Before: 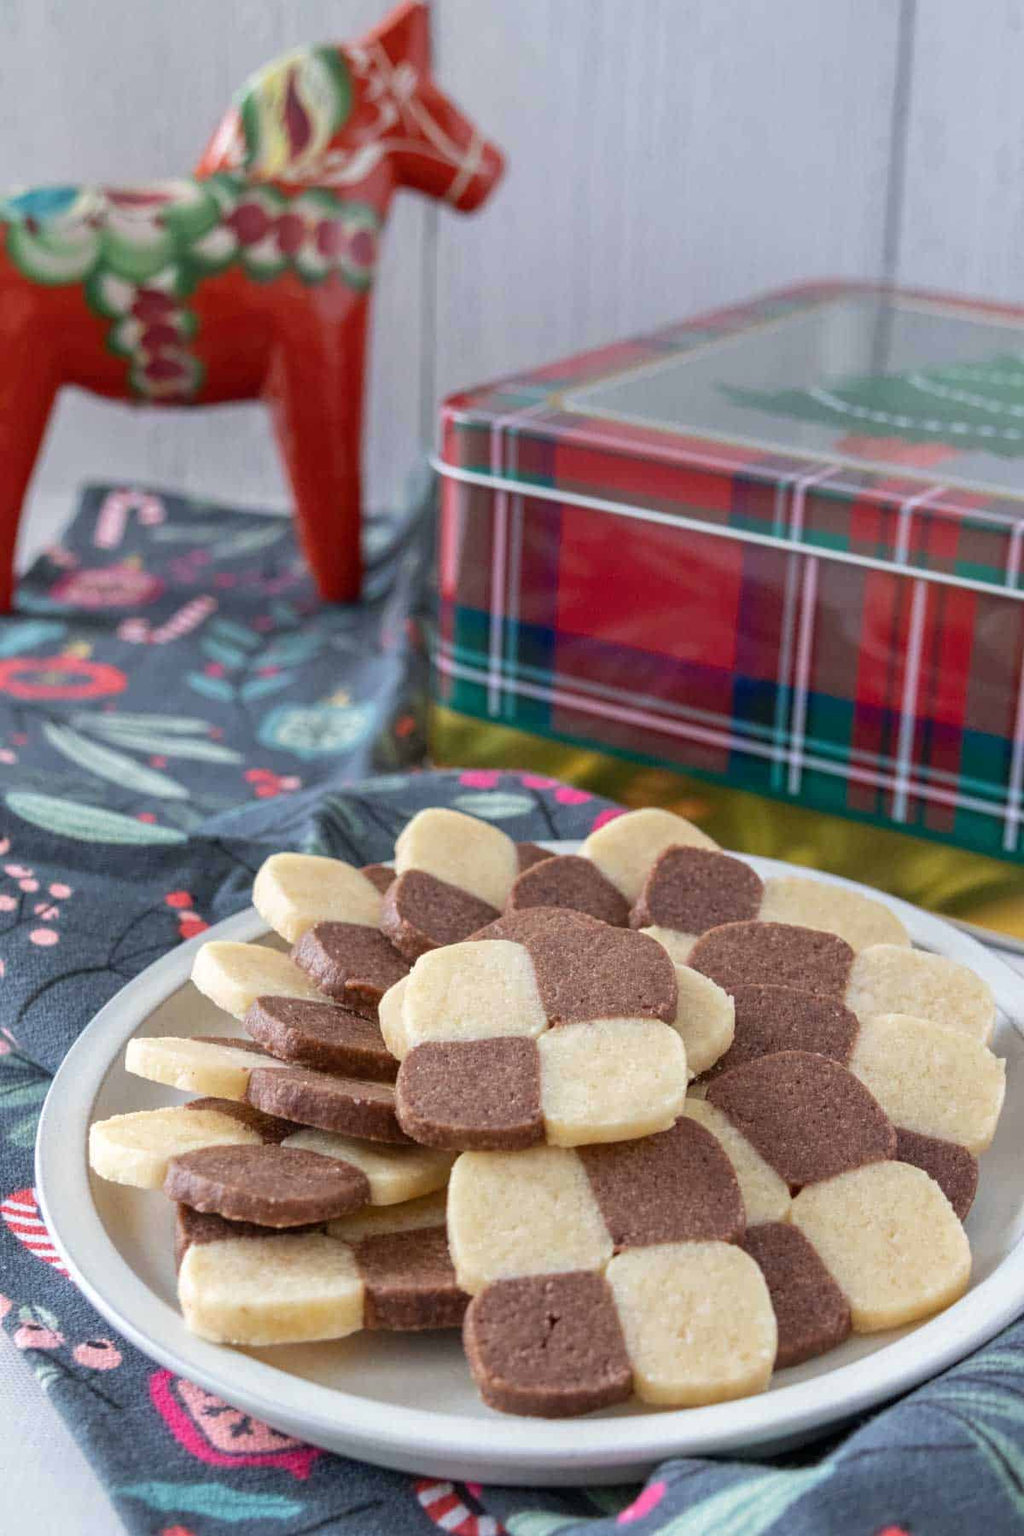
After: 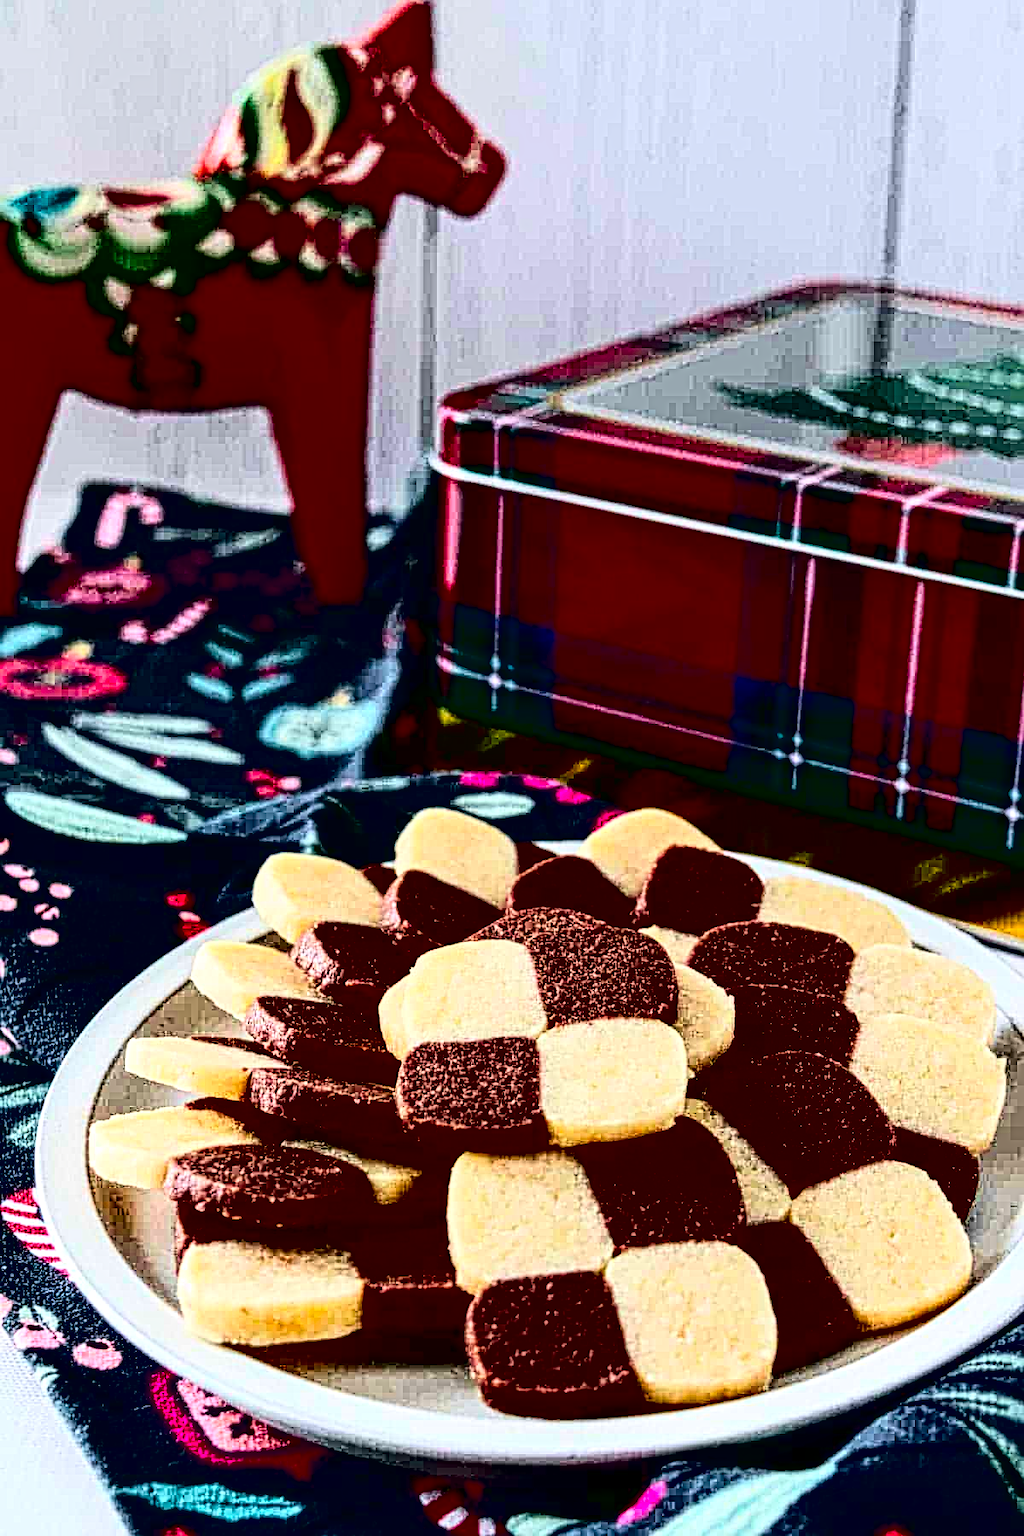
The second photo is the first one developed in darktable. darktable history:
tone curve: curves: ch0 [(0.003, 0) (0.066, 0.023) (0.149, 0.094) (0.264, 0.238) (0.395, 0.421) (0.517, 0.56) (0.688, 0.743) (0.813, 0.846) (1, 1)]; ch1 [(0, 0) (0.164, 0.115) (0.337, 0.332) (0.39, 0.398) (0.464, 0.461) (0.501, 0.5) (0.507, 0.503) (0.534, 0.537) (0.577, 0.59) (0.652, 0.681) (0.733, 0.749) (0.811, 0.796) (1, 1)]; ch2 [(0, 0) (0.337, 0.382) (0.464, 0.476) (0.501, 0.502) (0.527, 0.54) (0.551, 0.565) (0.6, 0.59) (0.687, 0.675) (1, 1)], color space Lab, independent channels, preserve colors none
contrast brightness saturation: contrast 0.77, brightness -1, saturation 1
local contrast: mode bilateral grid, contrast 20, coarseness 3, detail 300%, midtone range 0.2
